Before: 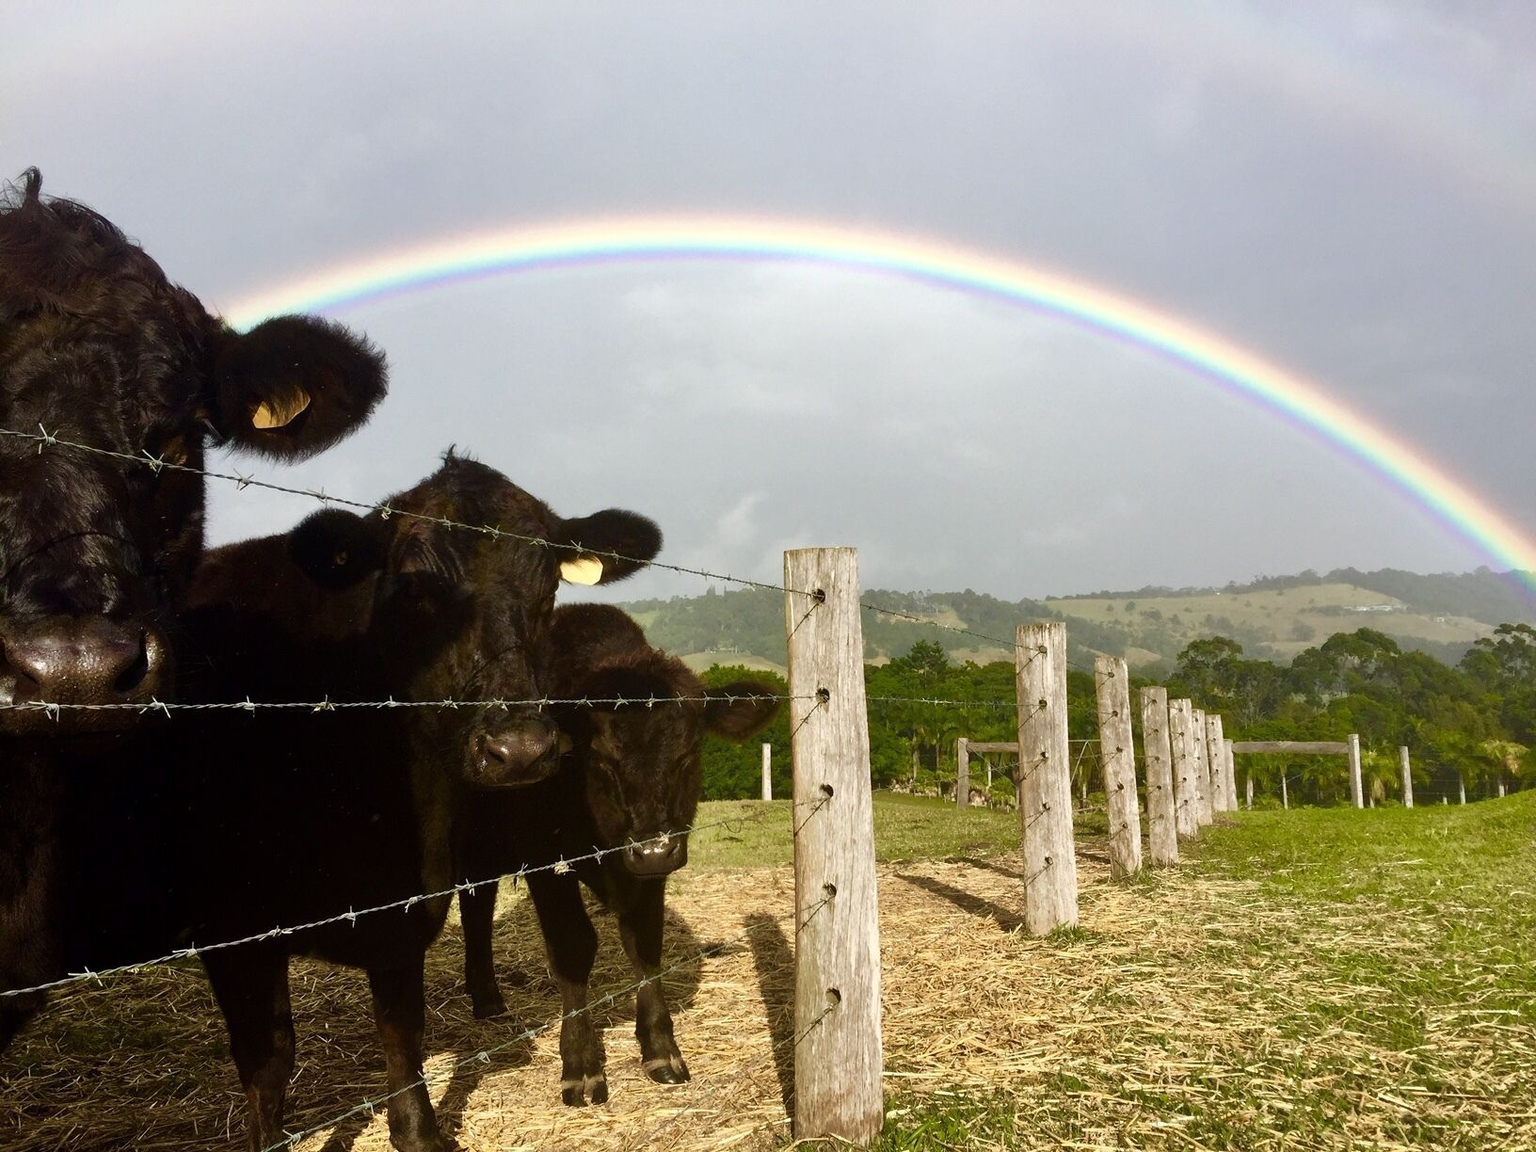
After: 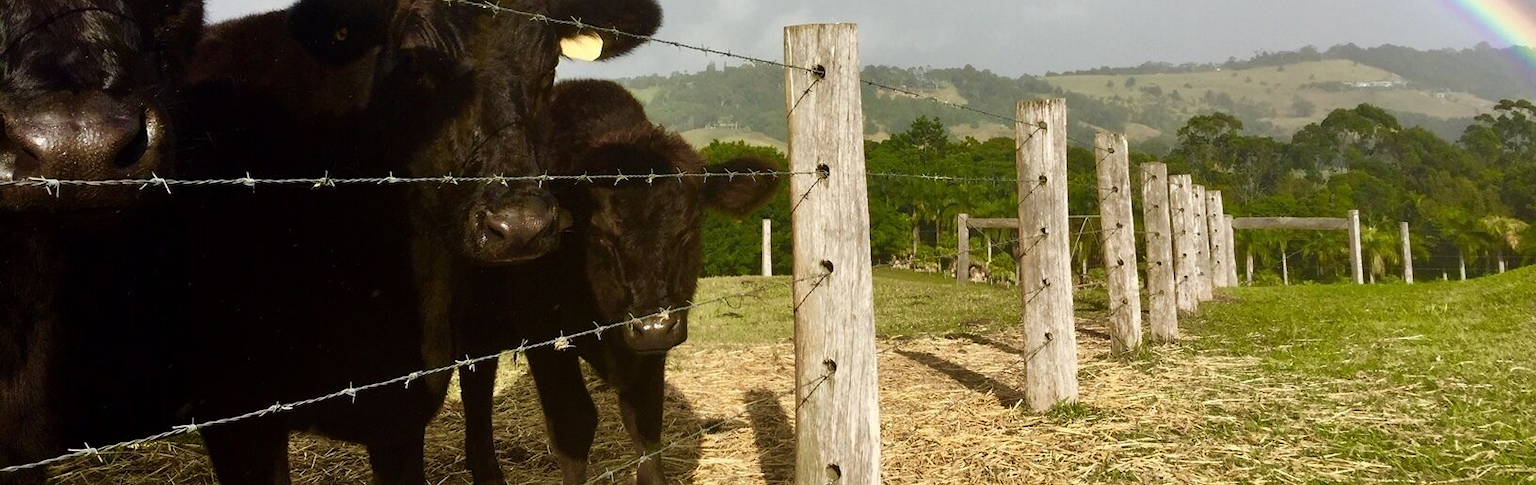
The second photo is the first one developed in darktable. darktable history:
crop: top 45.511%, bottom 12.259%
